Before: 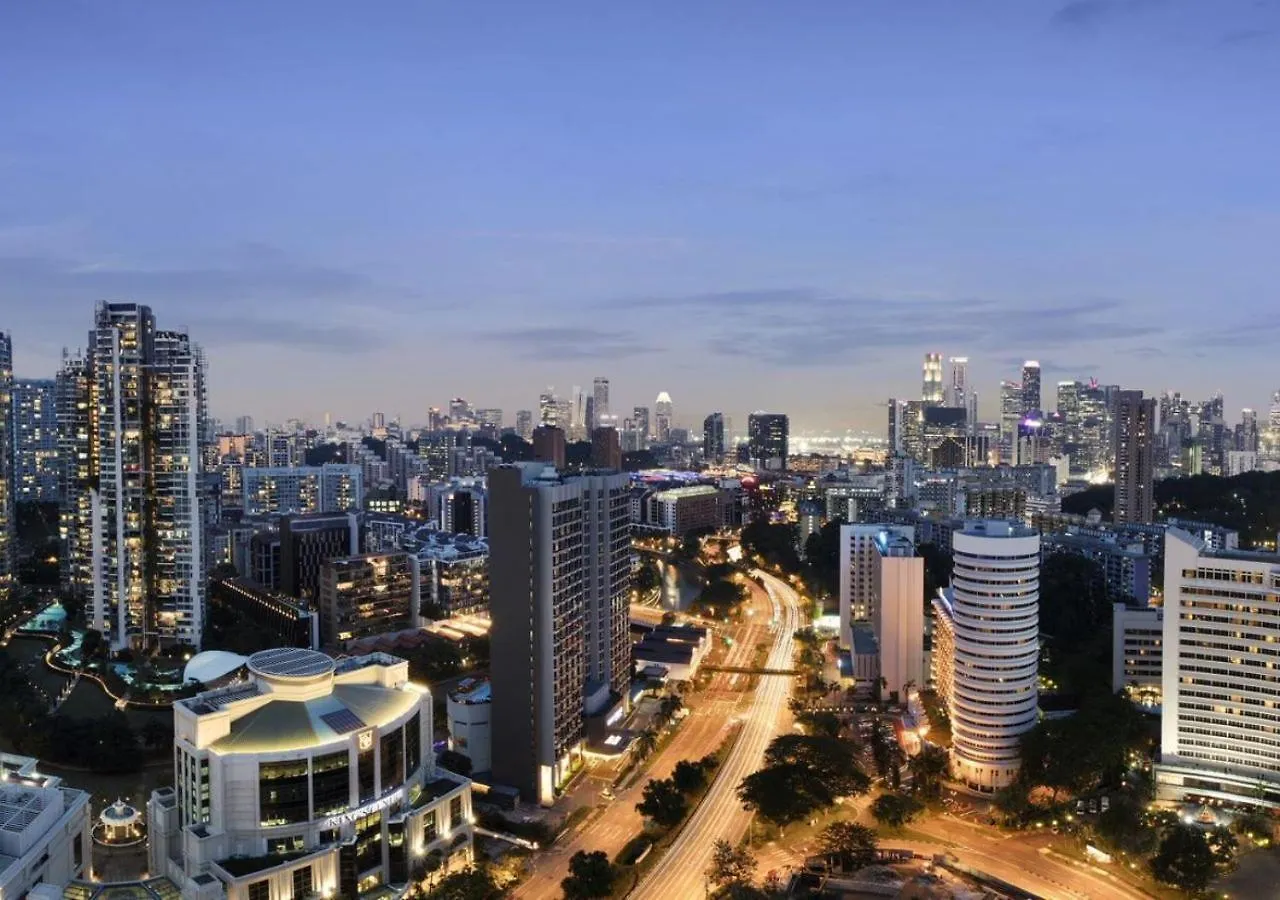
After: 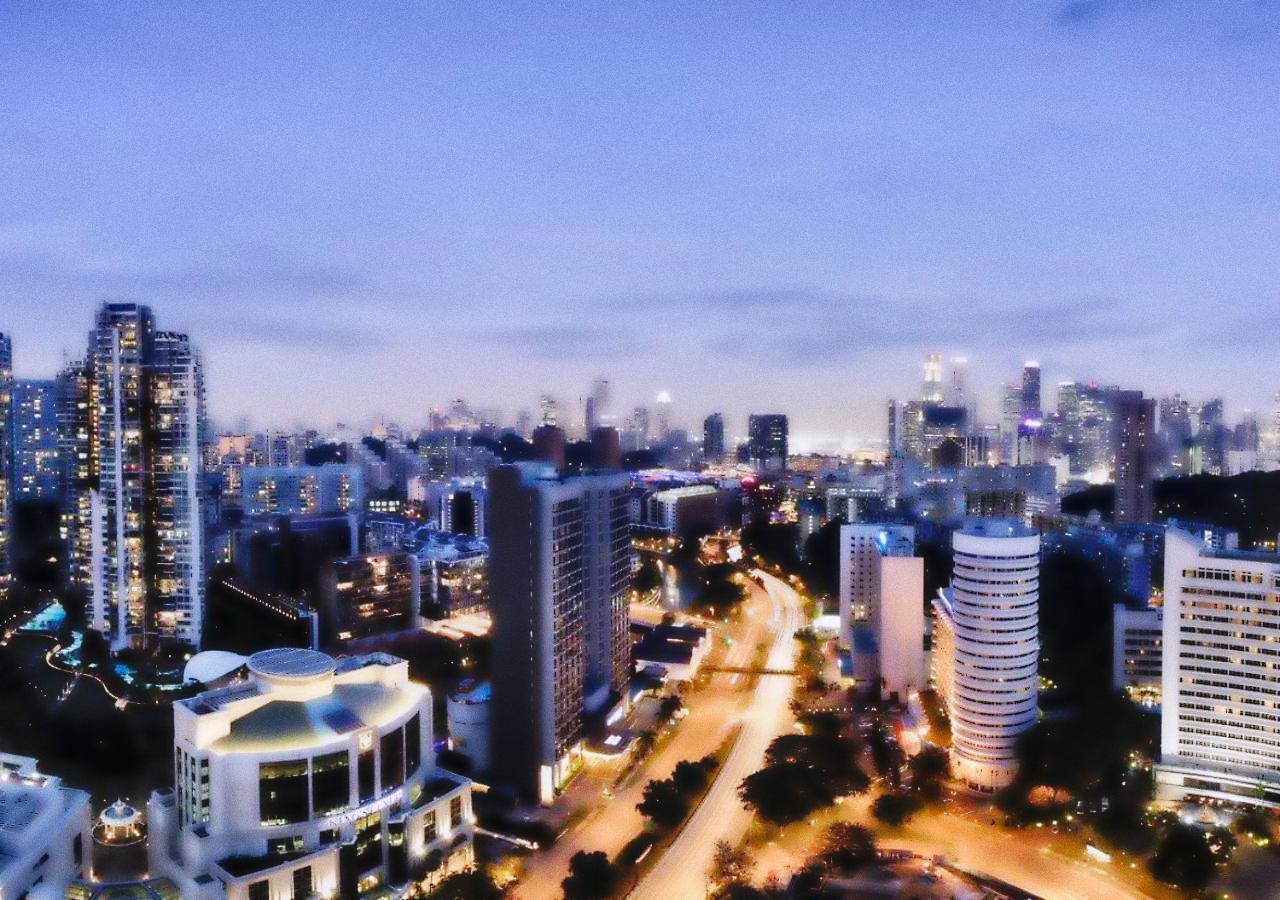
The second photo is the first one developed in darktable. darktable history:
local contrast: on, module defaults
color calibration: illuminant custom, x 0.363, y 0.385, temperature 4528.03 K
base curve: curves: ch0 [(0, 0) (0.036, 0.025) (0.121, 0.166) (0.206, 0.329) (0.605, 0.79) (1, 1)], preserve colors none
shadows and highlights: soften with gaussian
grain: coarseness 0.47 ISO
lowpass: radius 4, soften with bilateral filter, unbound 0
